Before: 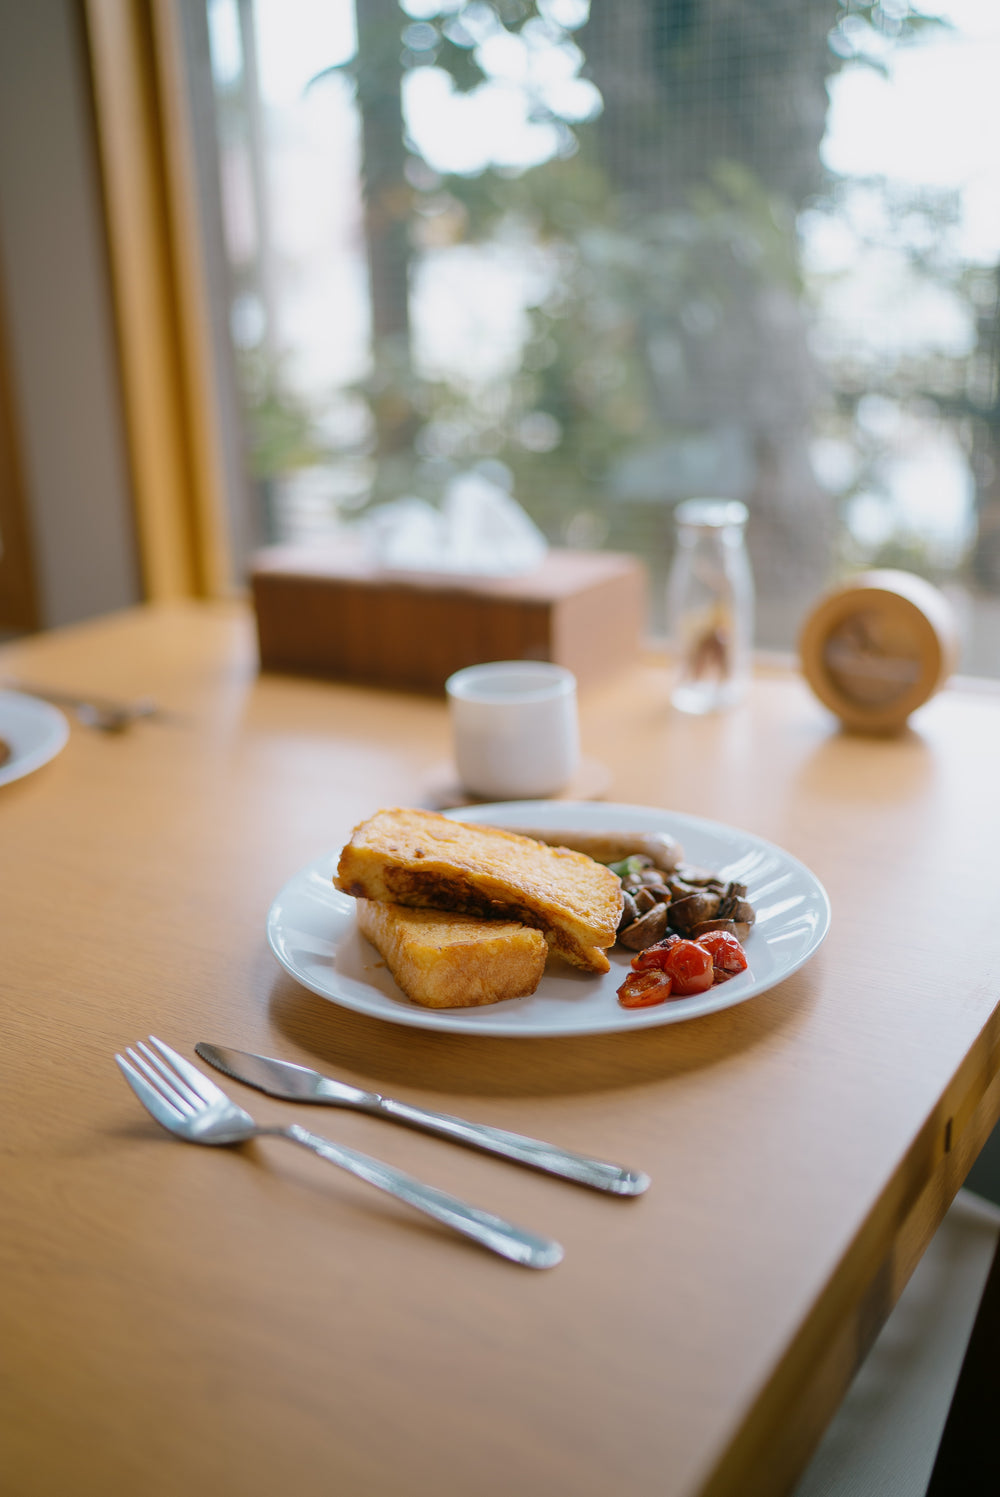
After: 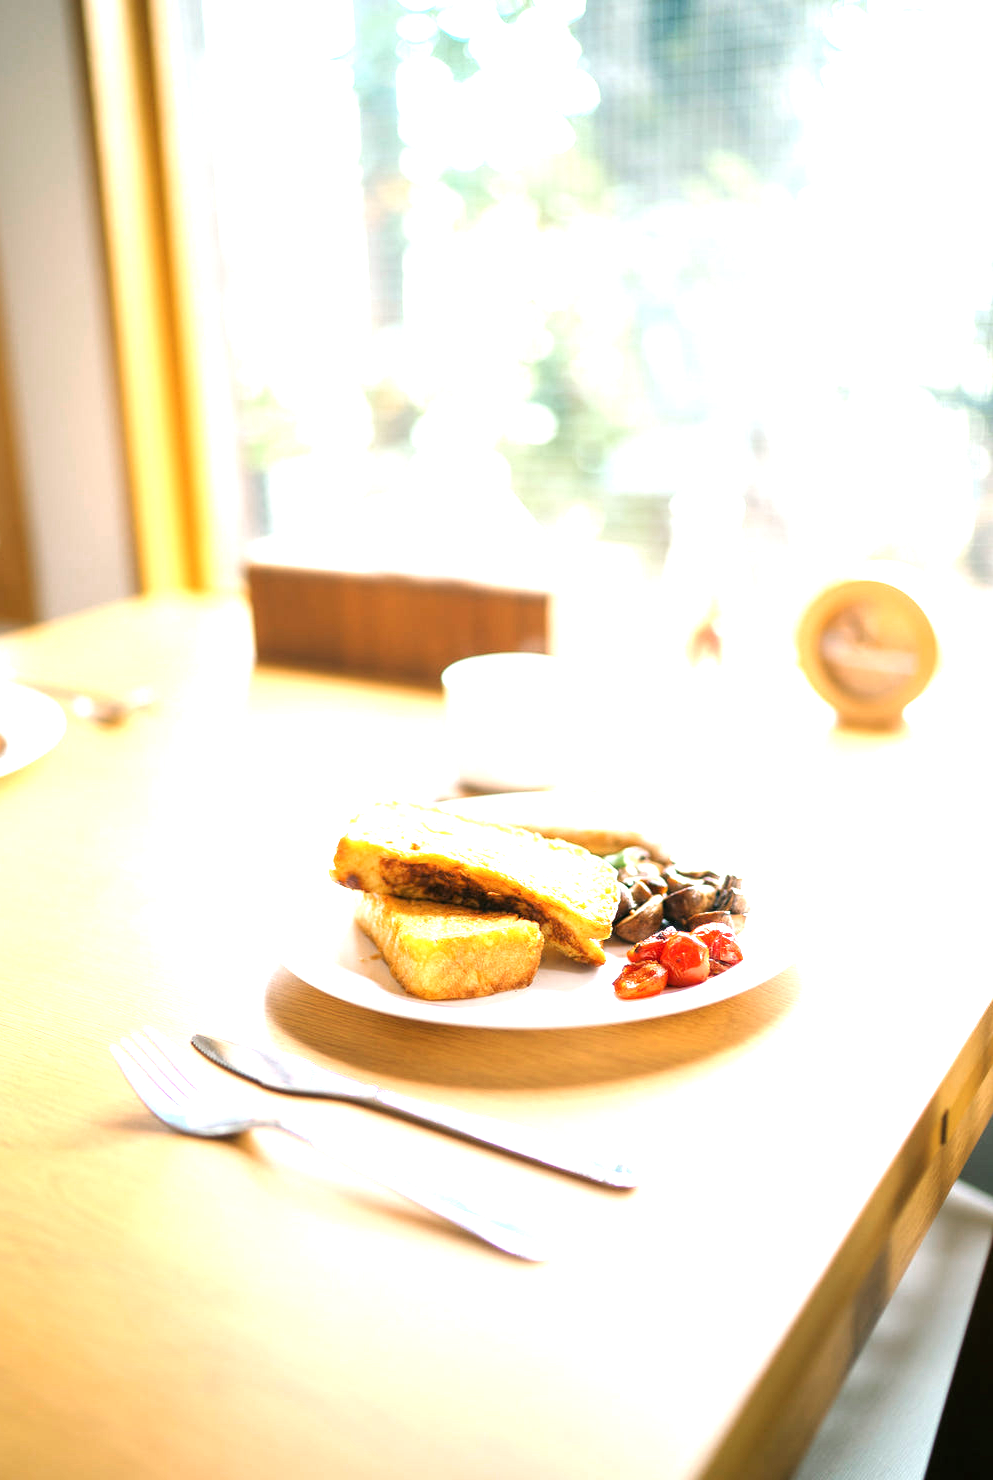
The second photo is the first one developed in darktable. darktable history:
color zones: curves: ch0 [(0, 0.5) (0.143, 0.5) (0.286, 0.456) (0.429, 0.5) (0.571, 0.5) (0.714, 0.5) (0.857, 0.5) (1, 0.5)]; ch1 [(0, 0.5) (0.143, 0.5) (0.286, 0.422) (0.429, 0.5) (0.571, 0.5) (0.714, 0.5) (0.857, 0.5) (1, 0.5)]
exposure: black level correction 0, exposure 1.451 EV, compensate highlight preservation false
crop: left 0.454%, top 0.56%, right 0.175%, bottom 0.396%
tone equalizer: -8 EV -0.713 EV, -7 EV -0.717 EV, -6 EV -0.639 EV, -5 EV -0.385 EV, -3 EV 0.373 EV, -2 EV 0.6 EV, -1 EV 0.682 EV, +0 EV 0.76 EV
